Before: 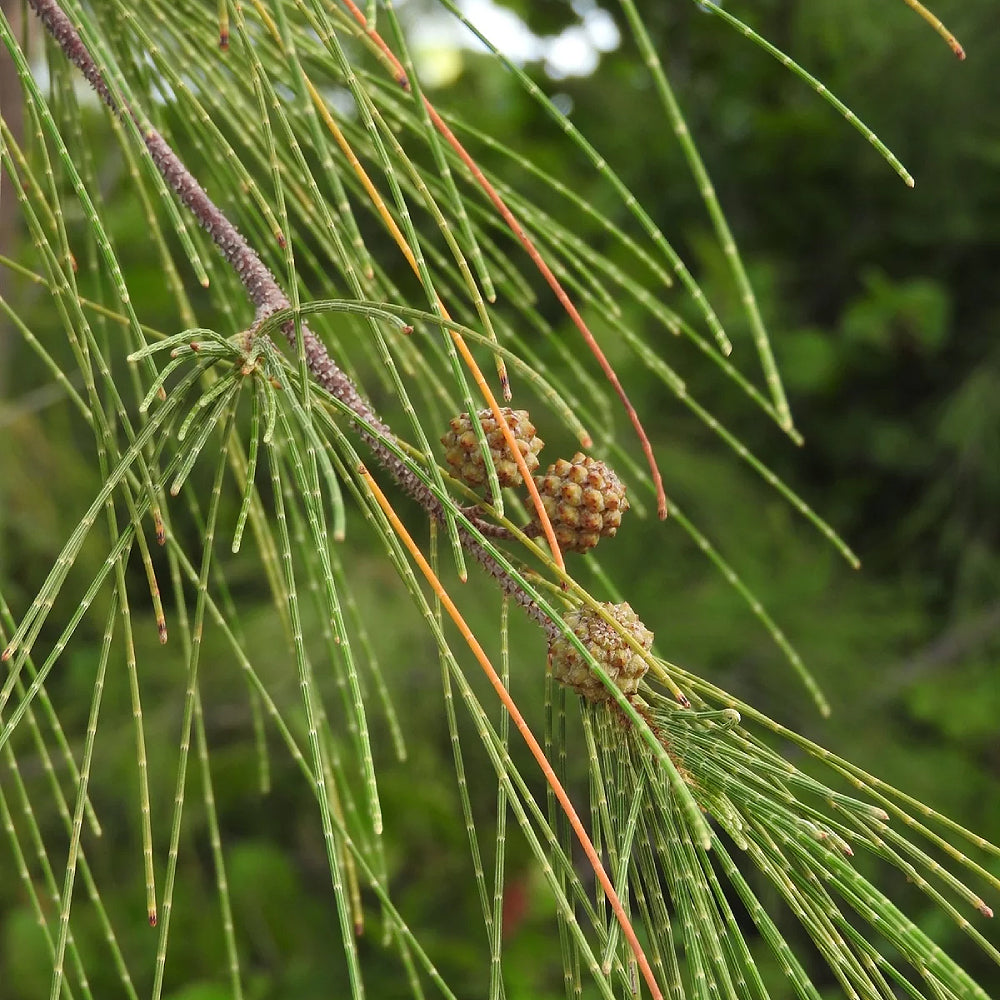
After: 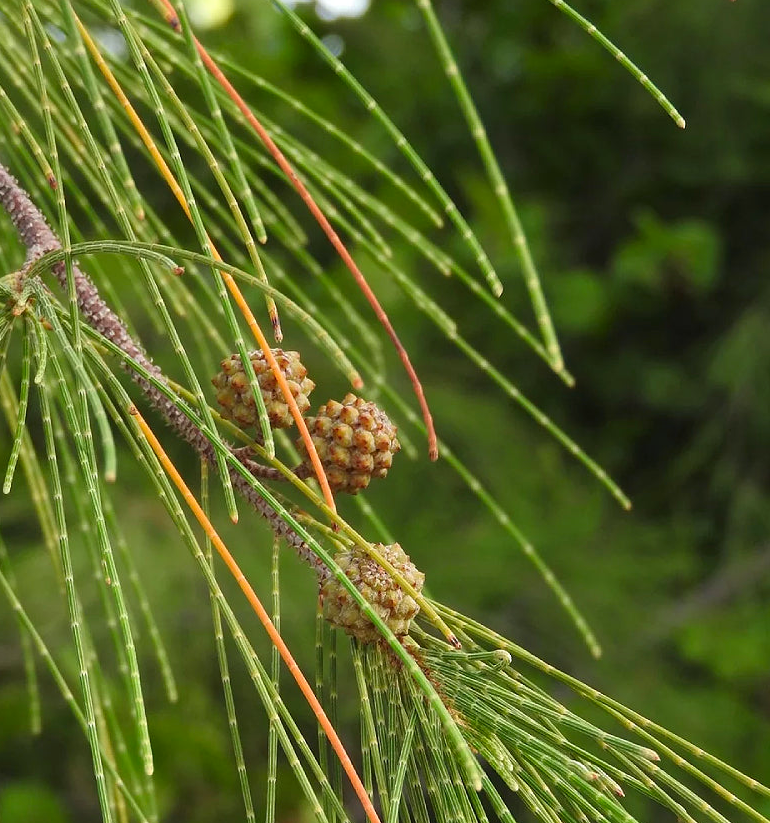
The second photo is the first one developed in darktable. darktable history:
crop: left 22.904%, top 5.917%, bottom 11.685%
color correction: highlights b* 0.042, saturation 1.12
